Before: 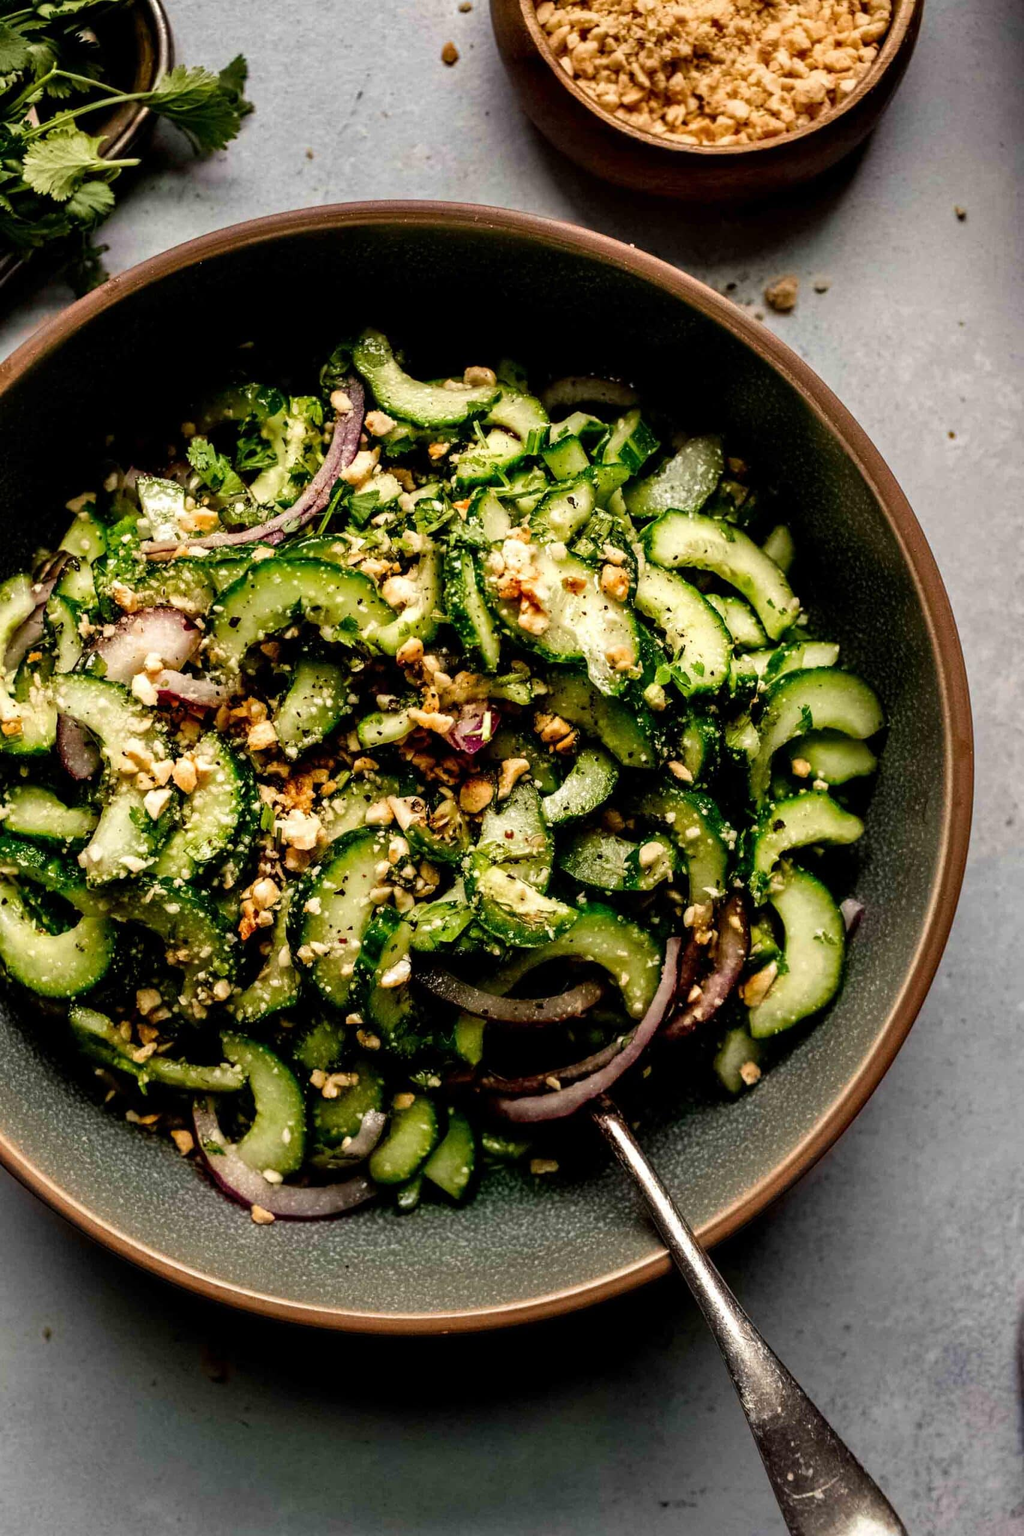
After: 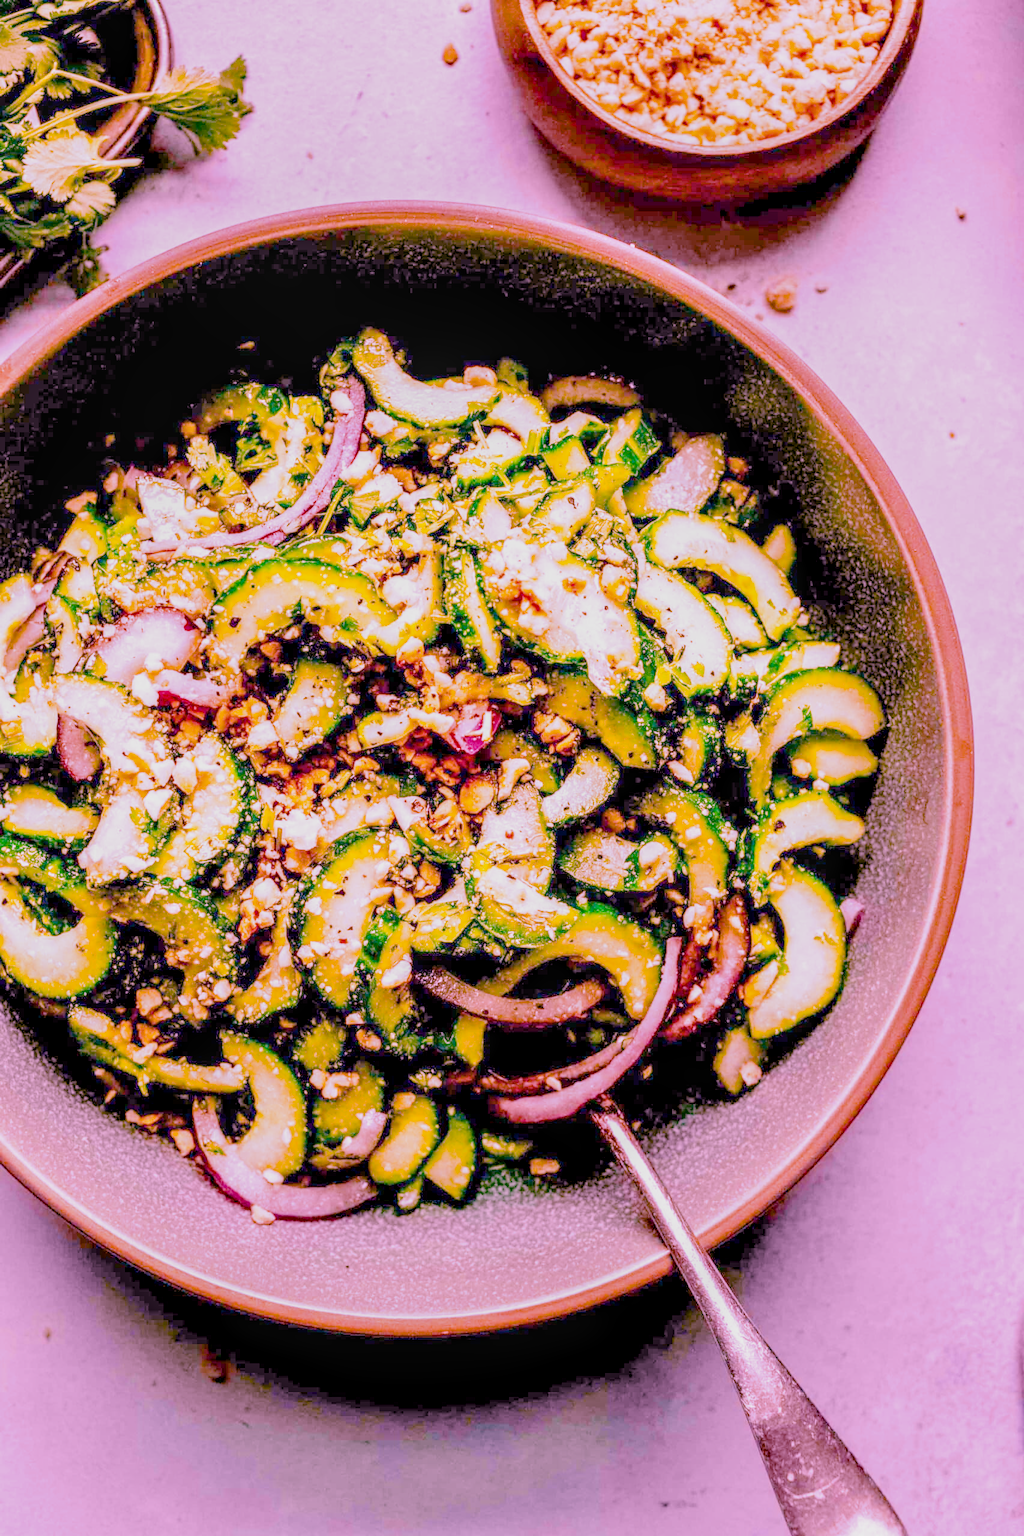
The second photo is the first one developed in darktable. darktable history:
raw chromatic aberrations: on, module defaults
exposure: black level correction 0.001, exposure 0.5 EV, compensate exposure bias true, compensate highlight preservation false
filmic rgb: black relative exposure -7.65 EV, white relative exposure 4.56 EV, hardness 3.61
highlight reconstruction: method reconstruct color, iterations 1, diameter of reconstruction 64 px
hot pixels: on, module defaults
lens correction: scale 1.01, crop 1, focal 85, aperture 2.8, distance 10.02, camera "Canon EOS RP", lens "Canon RF 85mm F2 MACRO IS STM"
raw denoise: x [[0, 0.25, 0.5, 0.75, 1] ×4]
tone equalizer "mask blending: all purposes": on, module defaults
white balance: red 1.943, blue 1.803
local contrast: detail 130%
color balance rgb: linear chroma grading › global chroma 15%, perceptual saturation grading › global saturation 30%
color zones: curves: ch0 [(0.068, 0.464) (0.25, 0.5) (0.48, 0.508) (0.75, 0.536) (0.886, 0.476) (0.967, 0.456)]; ch1 [(0.066, 0.456) (0.25, 0.5) (0.616, 0.508) (0.746, 0.56) (0.934, 0.444)]
